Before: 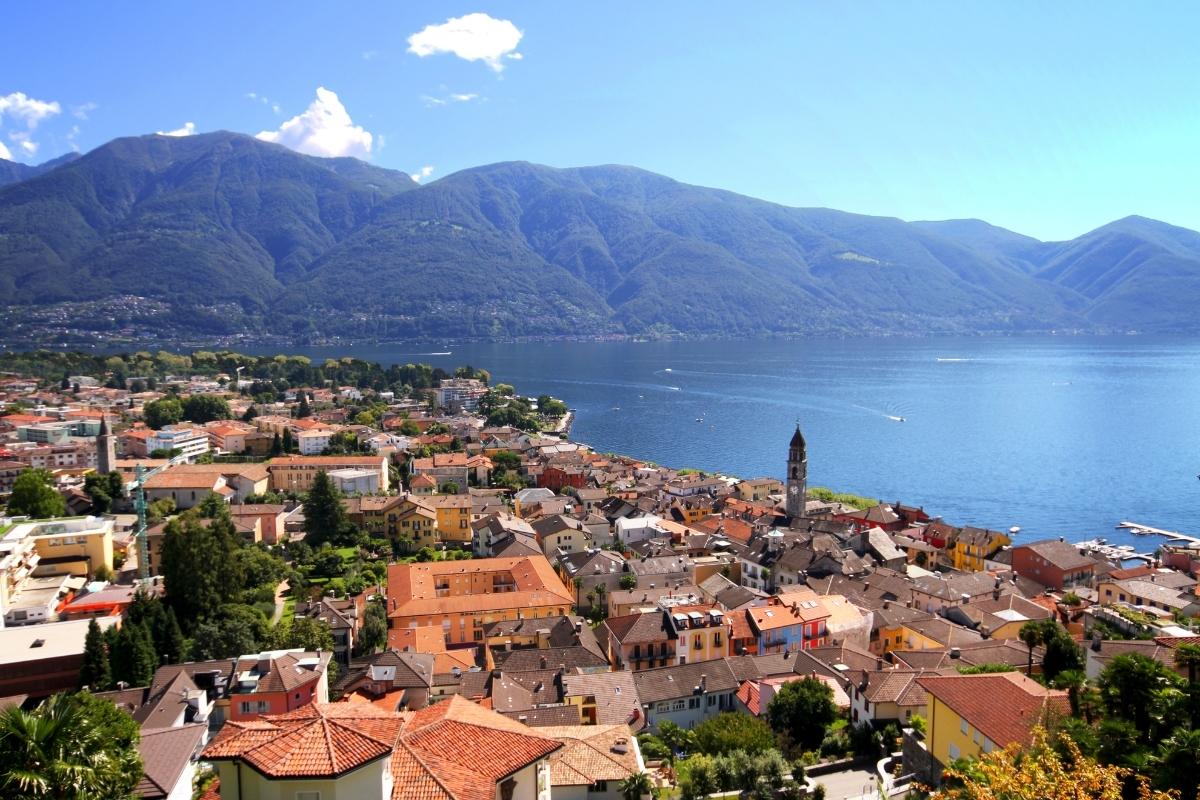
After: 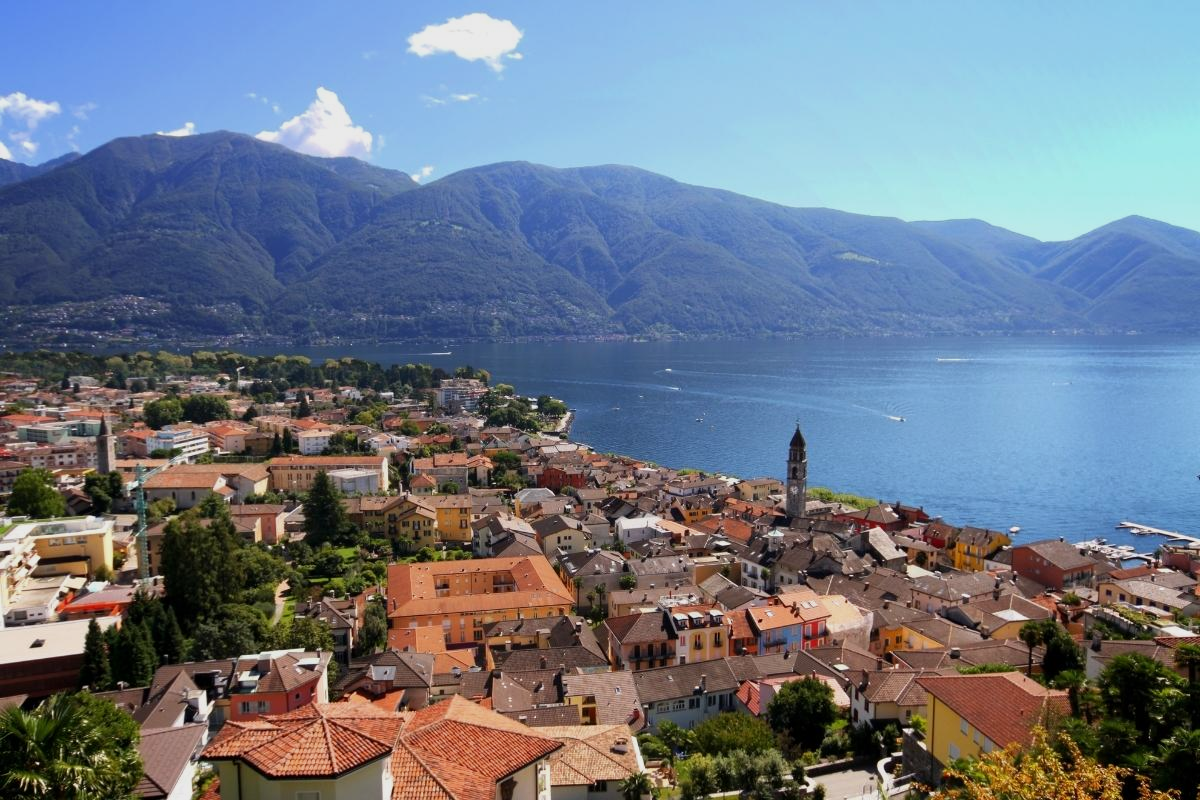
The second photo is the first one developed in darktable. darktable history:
tone equalizer: -8 EV 0.289 EV, -7 EV 0.452 EV, -6 EV 0.435 EV, -5 EV 0.245 EV, -3 EV -0.273 EV, -2 EV -0.389 EV, -1 EV -0.415 EV, +0 EV -0.278 EV, smoothing diameter 24.91%, edges refinement/feathering 6.18, preserve details guided filter
